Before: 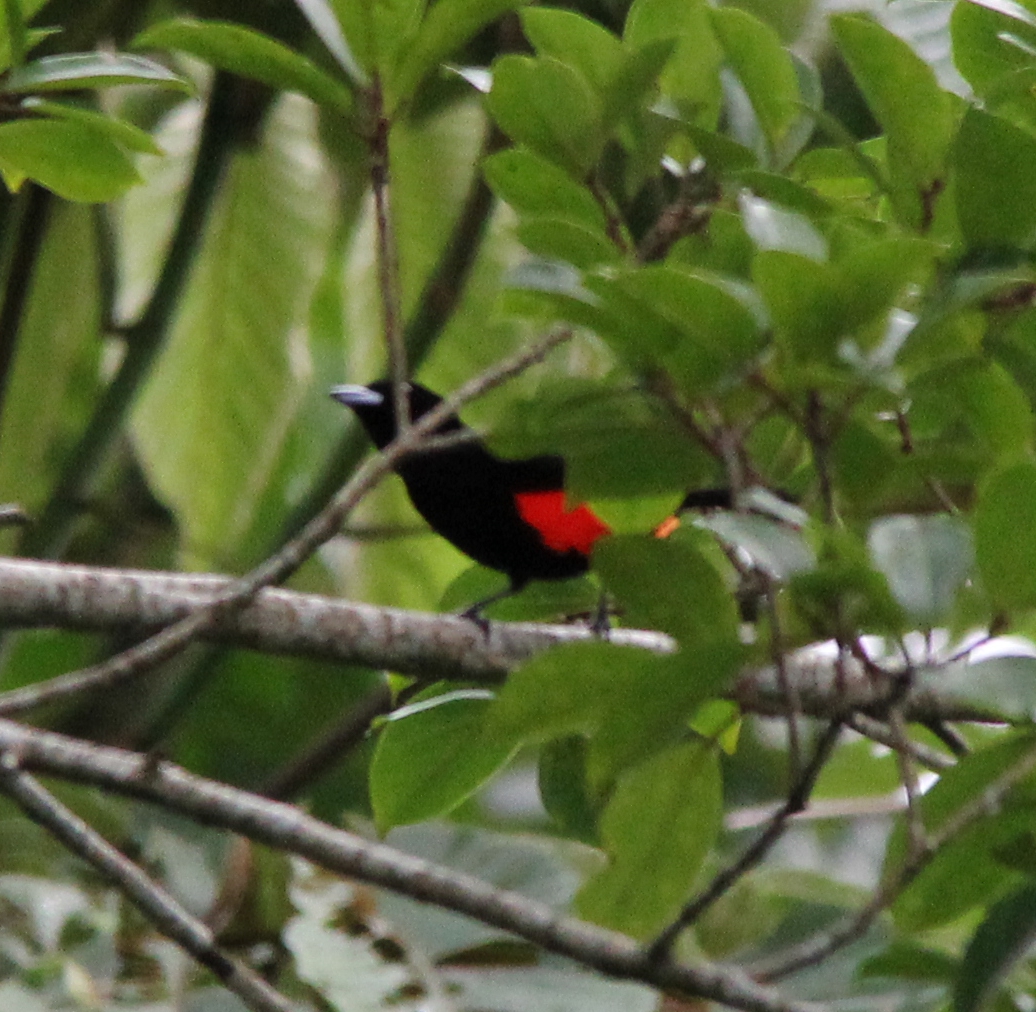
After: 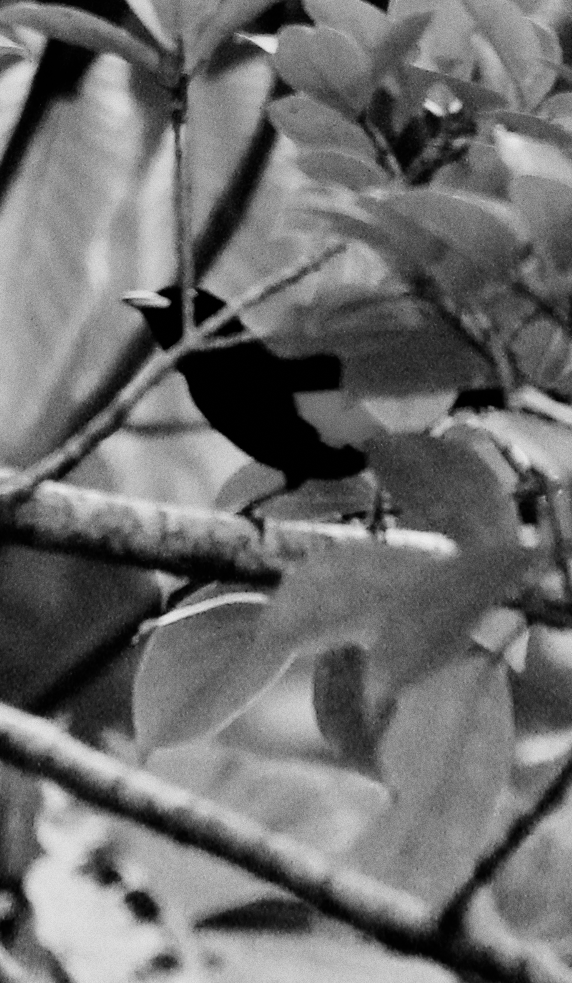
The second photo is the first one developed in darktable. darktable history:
crop and rotate: left 13.537%, right 19.796%
grain: coarseness 0.09 ISO
rotate and perspective: rotation 0.72°, lens shift (vertical) -0.352, lens shift (horizontal) -0.051, crop left 0.152, crop right 0.859, crop top 0.019, crop bottom 0.964
monochrome: a 30.25, b 92.03
exposure: exposure 0.781 EV, compensate highlight preservation false
filmic rgb: black relative exposure -5 EV, hardness 2.88, contrast 1.5
graduated density: density 0.38 EV, hardness 21%, rotation -6.11°, saturation 32%
